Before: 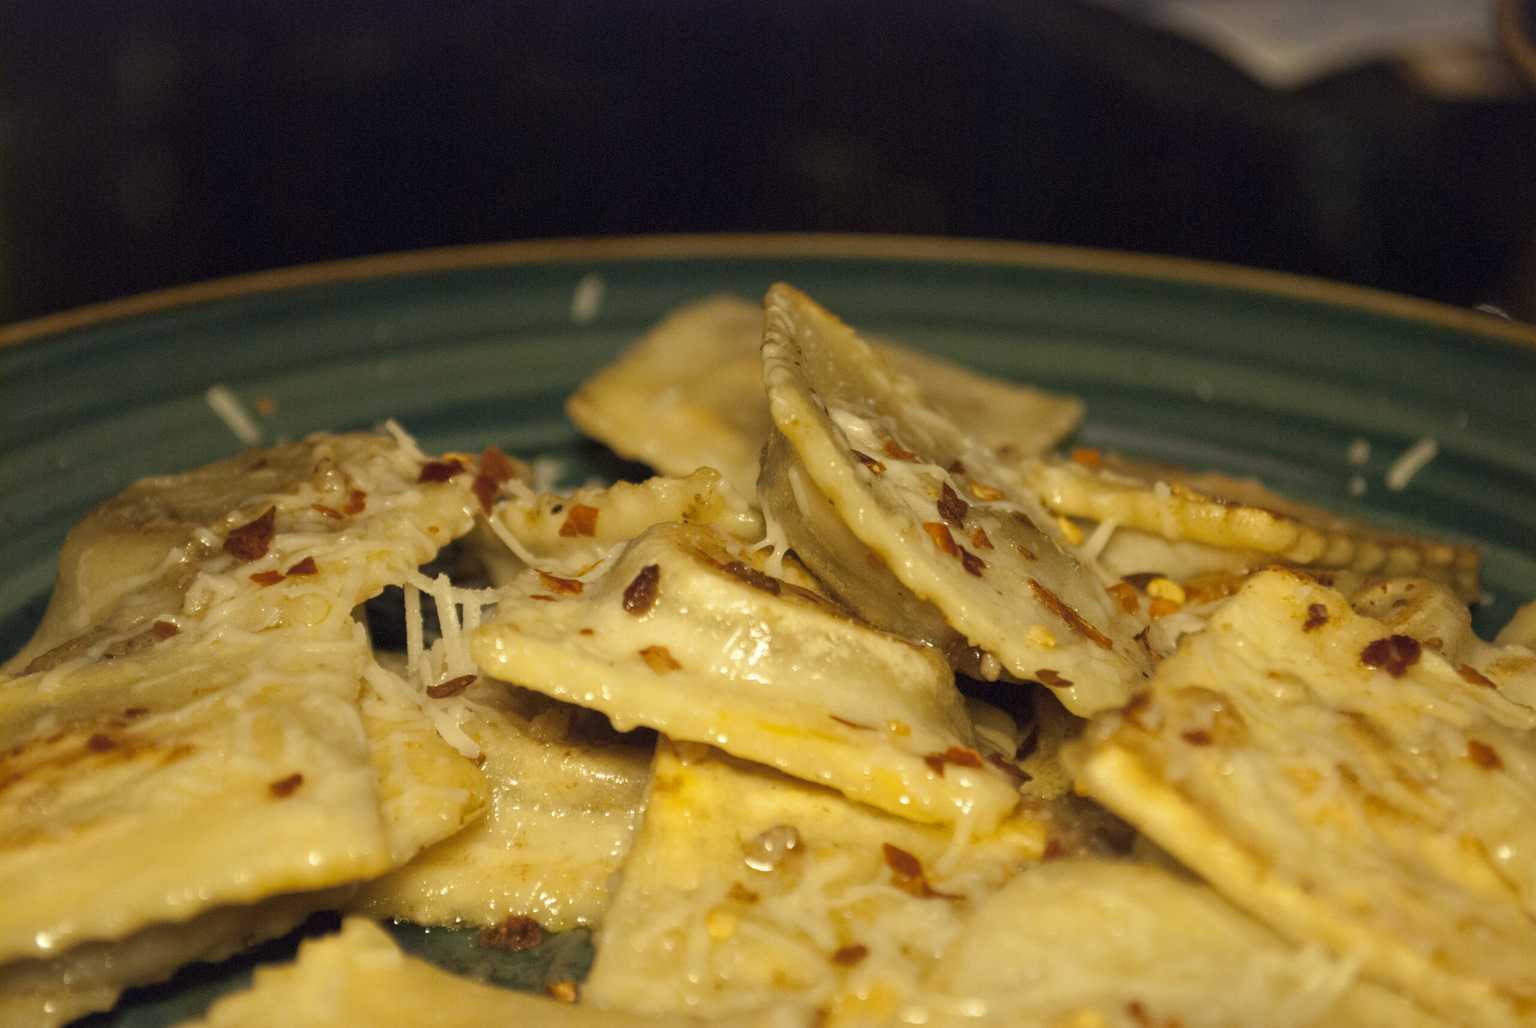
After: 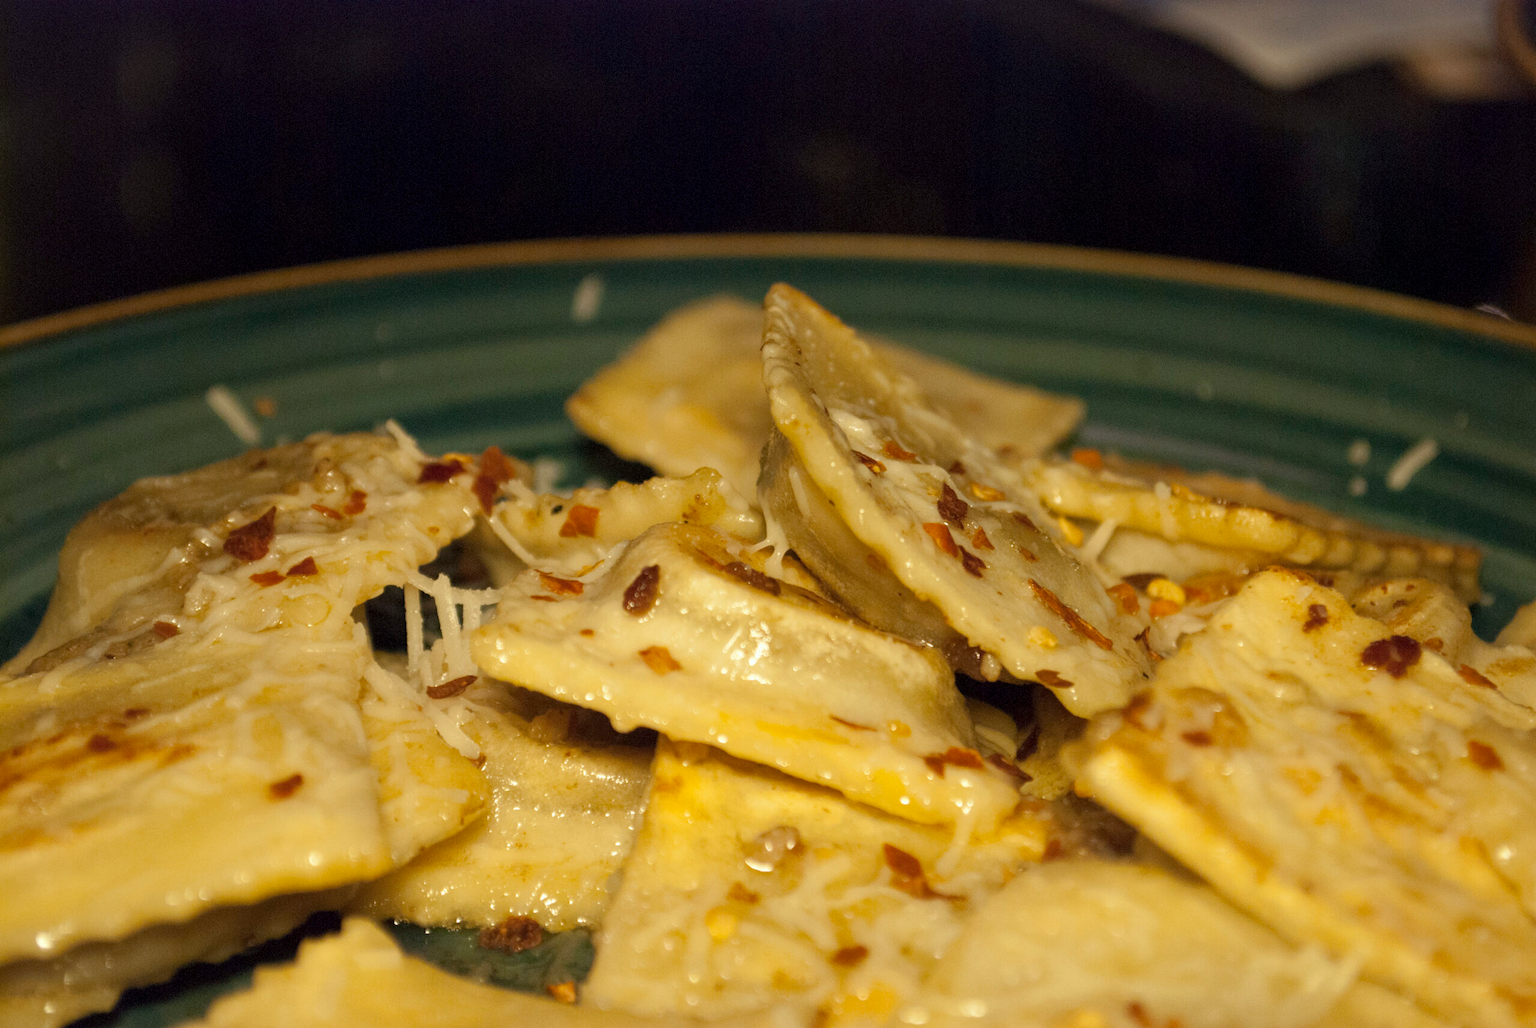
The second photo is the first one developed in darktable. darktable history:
exposure: black level correction 0.001, compensate highlight preservation false
white balance: red 0.988, blue 1.017
